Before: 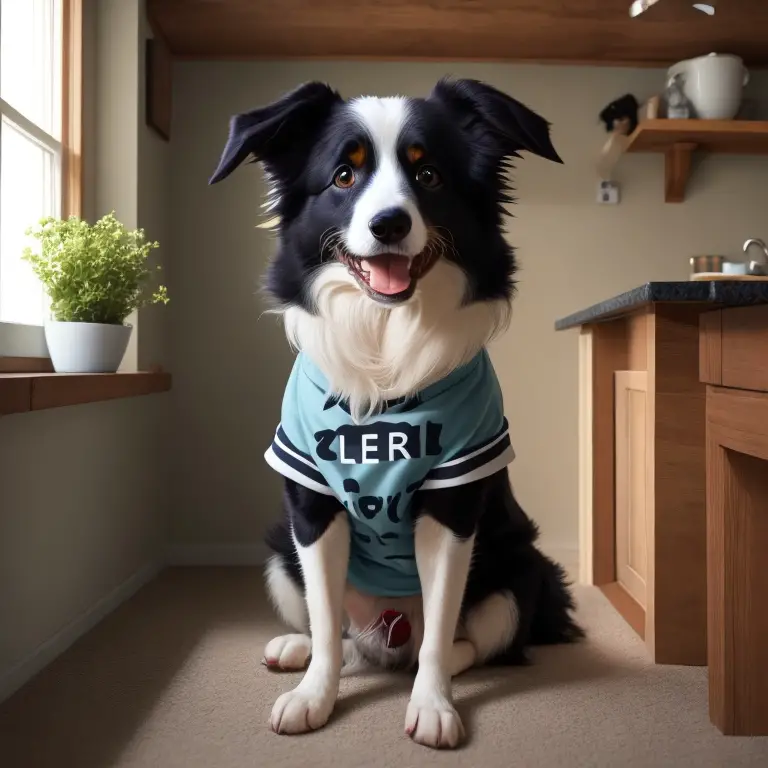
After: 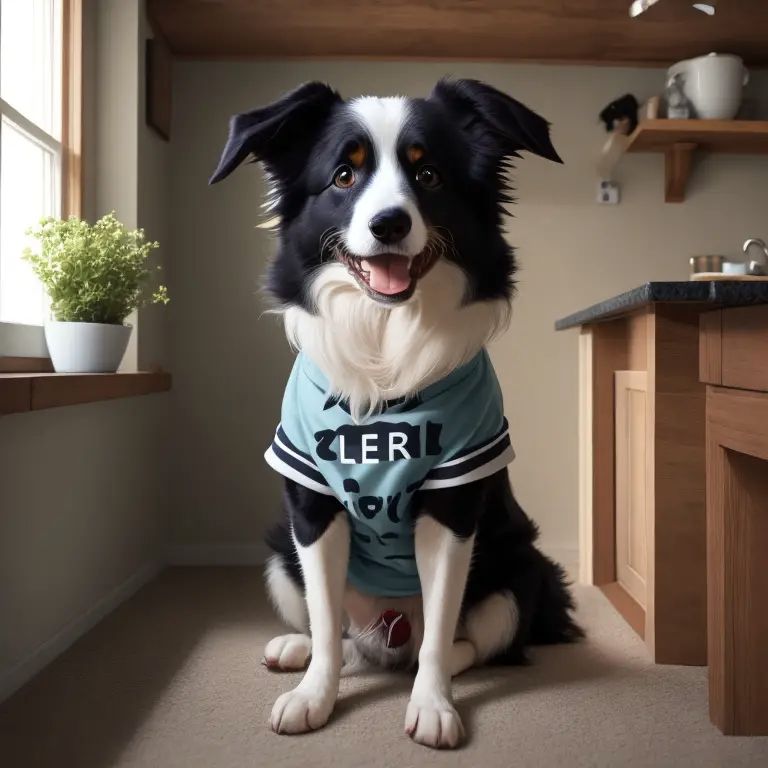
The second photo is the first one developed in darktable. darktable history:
contrast brightness saturation: saturation -0.17
